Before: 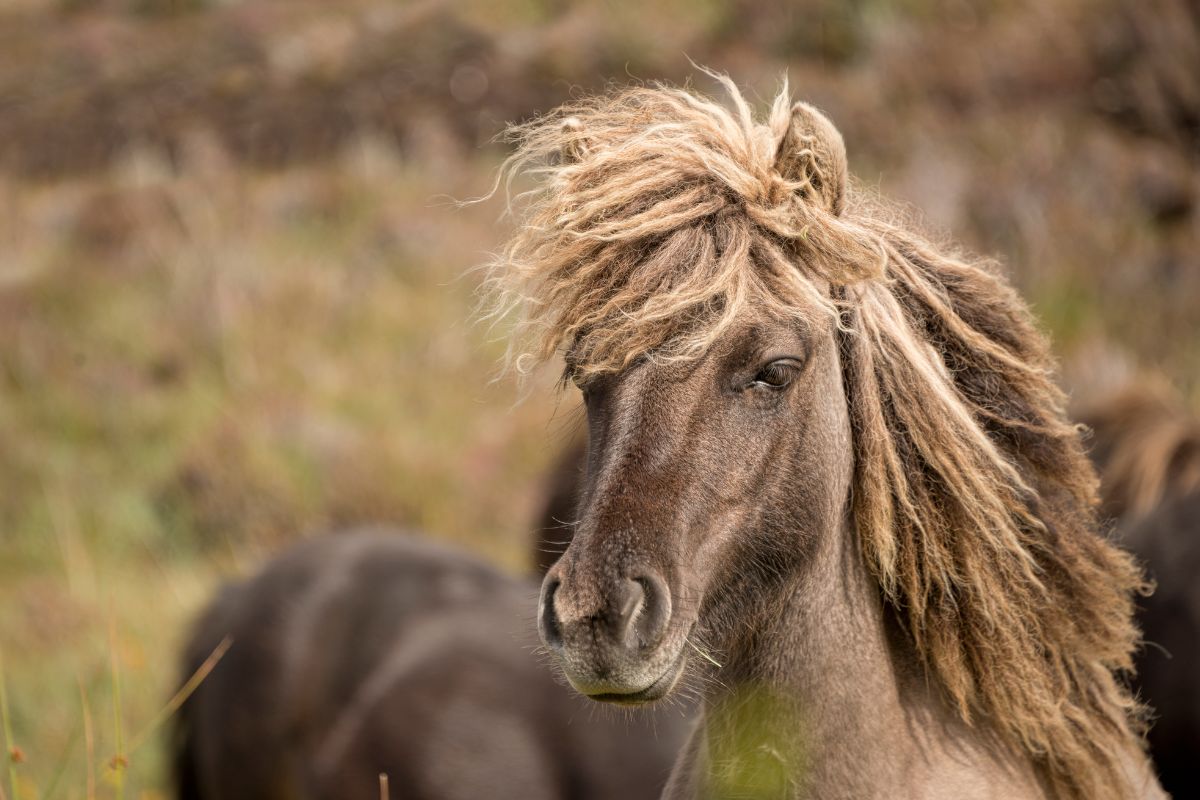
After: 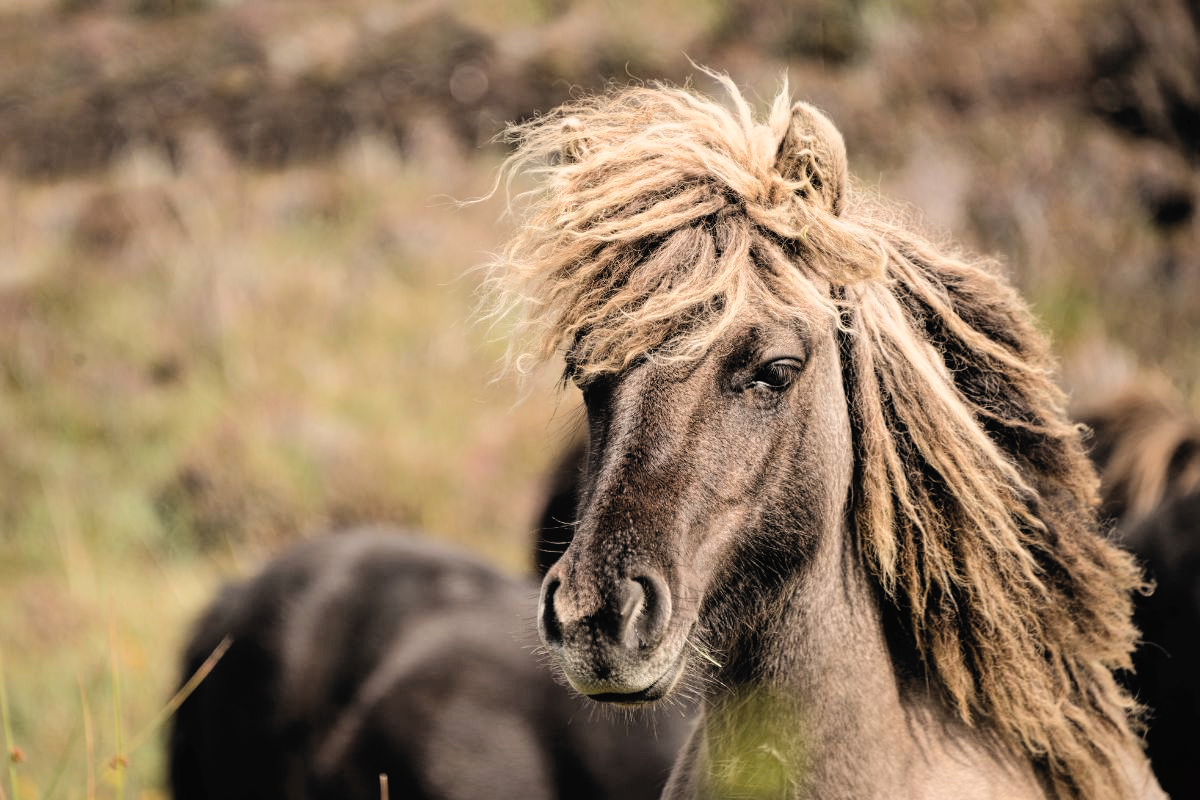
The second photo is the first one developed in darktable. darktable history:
tone curve: curves: ch0 [(0, 0) (0.003, 0.025) (0.011, 0.025) (0.025, 0.029) (0.044, 0.035) (0.069, 0.053) (0.1, 0.083) (0.136, 0.118) (0.177, 0.163) (0.224, 0.22) (0.277, 0.295) (0.335, 0.371) (0.399, 0.444) (0.468, 0.524) (0.543, 0.618) (0.623, 0.702) (0.709, 0.79) (0.801, 0.89) (0.898, 0.973) (1, 1)], color space Lab, independent channels, preserve colors none
filmic rgb: black relative exposure -5.07 EV, white relative exposure 3.99 EV, hardness 2.9, contrast 1.298, highlights saturation mix -30.71%, color science v6 (2022)
